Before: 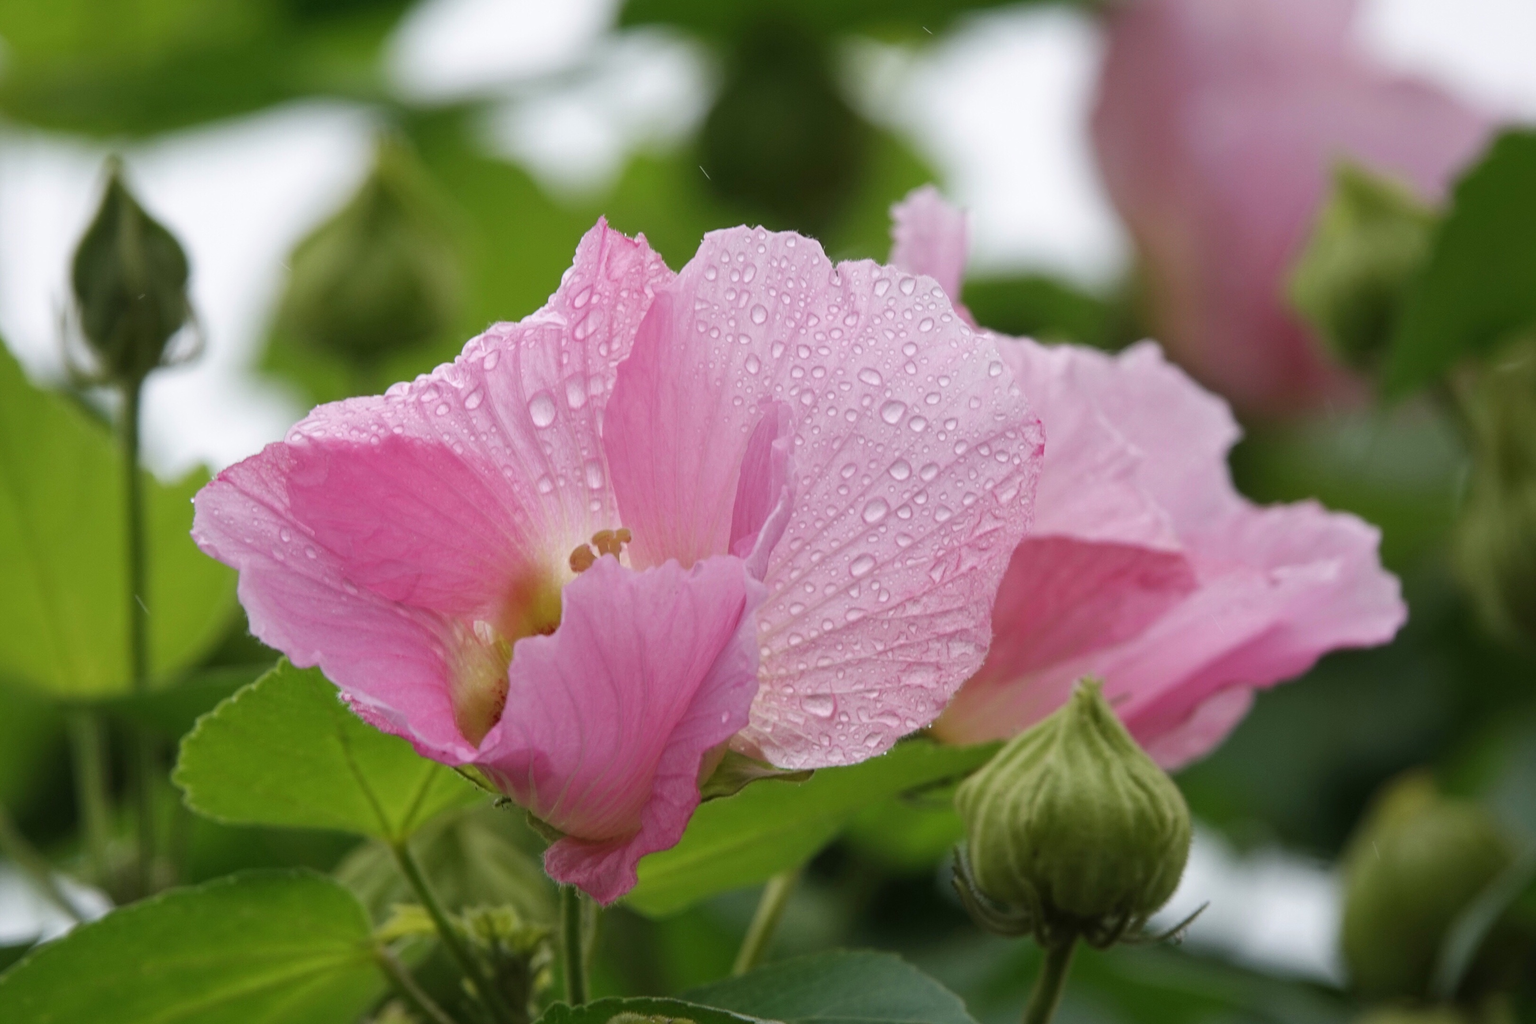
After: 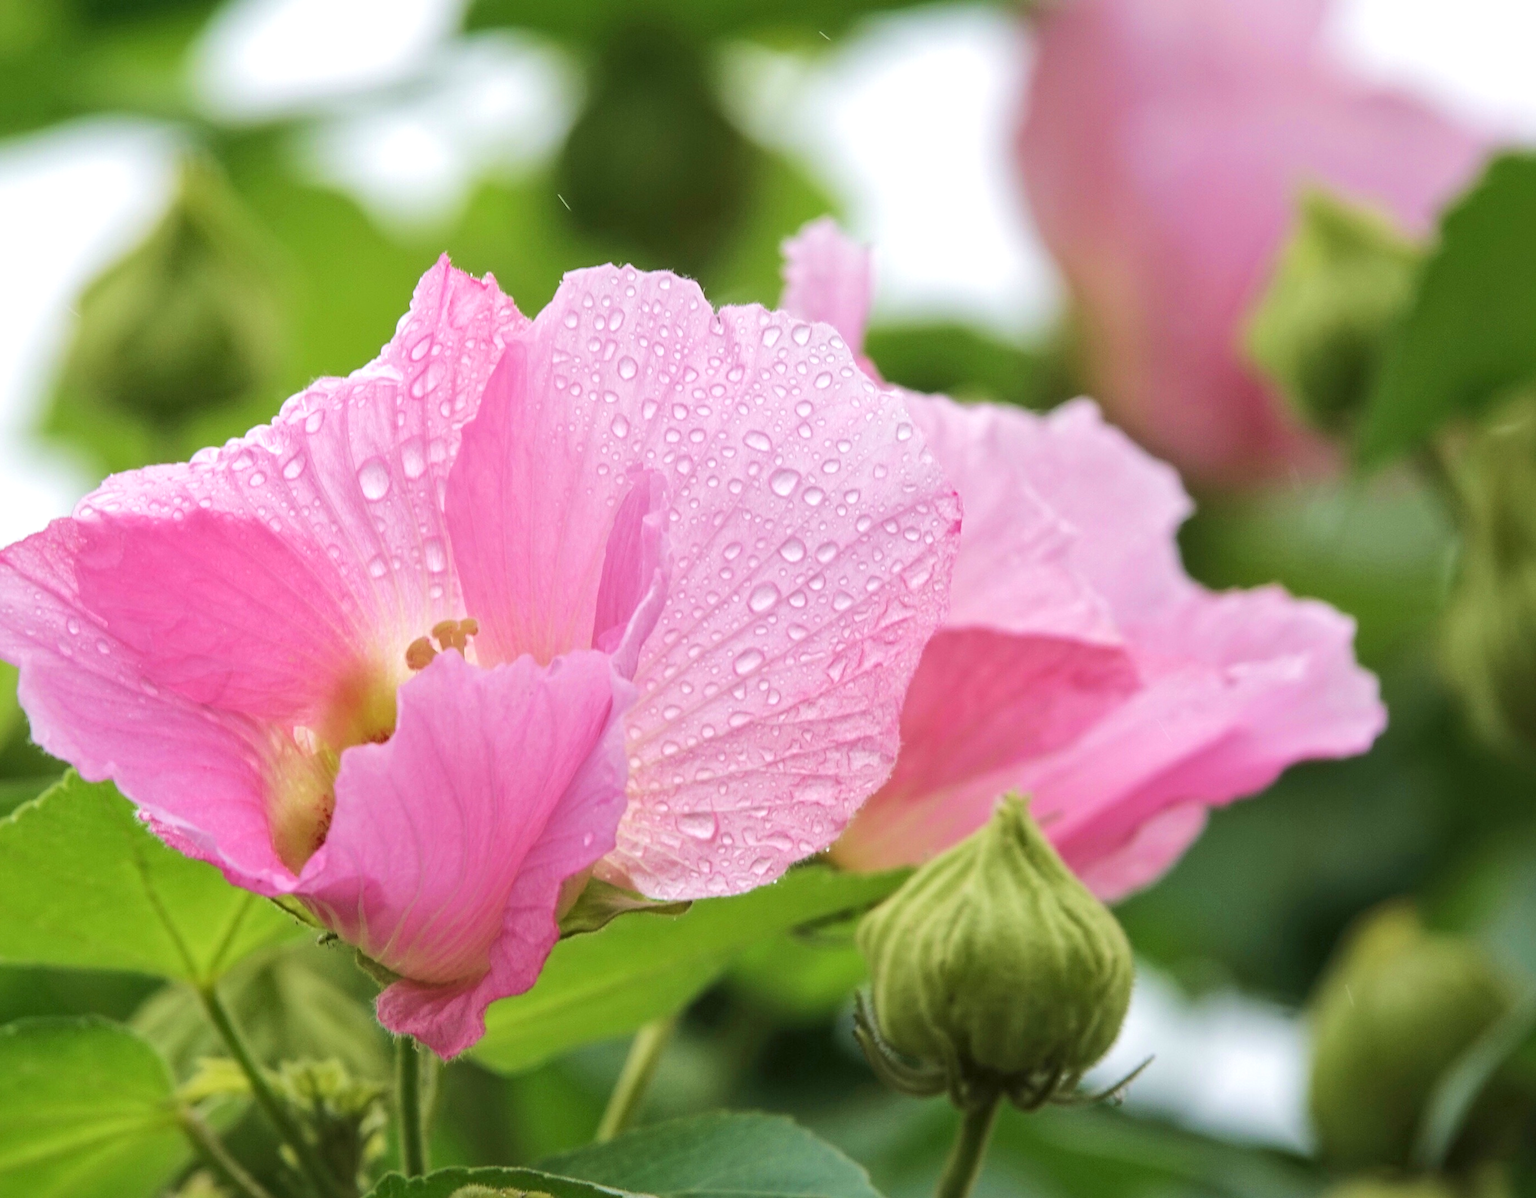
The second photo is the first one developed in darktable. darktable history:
tone equalizer: -8 EV 1.03 EV, -7 EV 1.04 EV, -6 EV 0.977 EV, -5 EV 0.983 EV, -4 EV 1.02 EV, -3 EV 0.747 EV, -2 EV 0.528 EV, -1 EV 0.266 EV, edges refinement/feathering 500, mask exposure compensation -1.57 EV, preserve details no
local contrast: mode bilateral grid, contrast 20, coarseness 50, detail 120%, midtone range 0.2
crop and rotate: left 14.526%
velvia: on, module defaults
